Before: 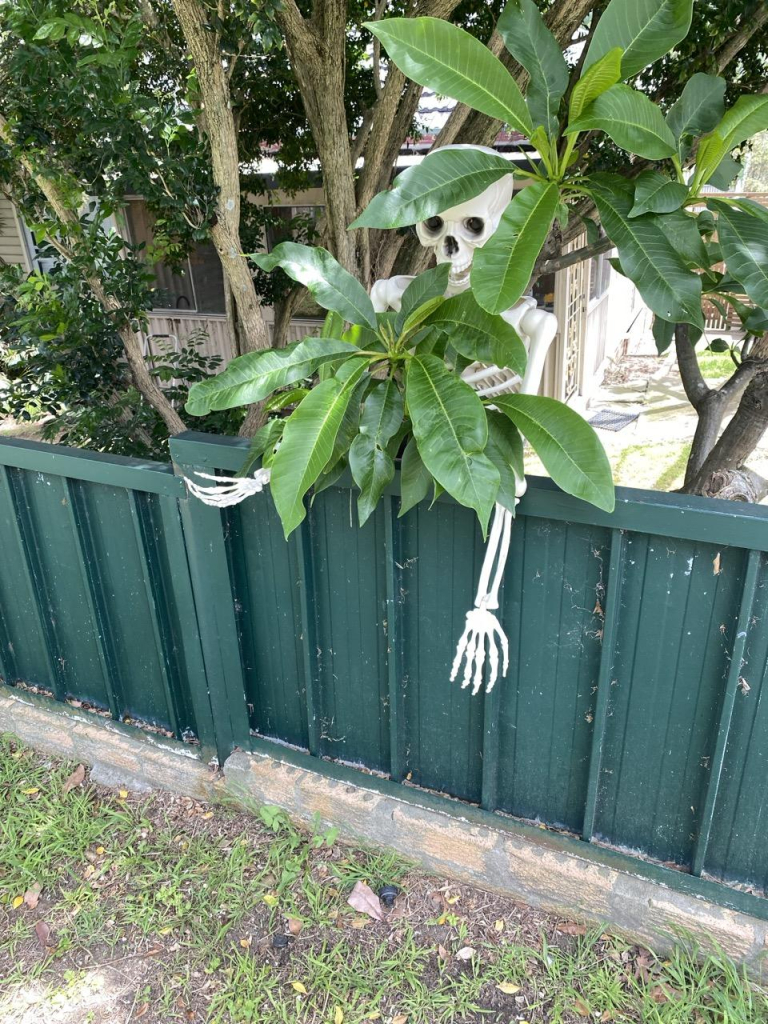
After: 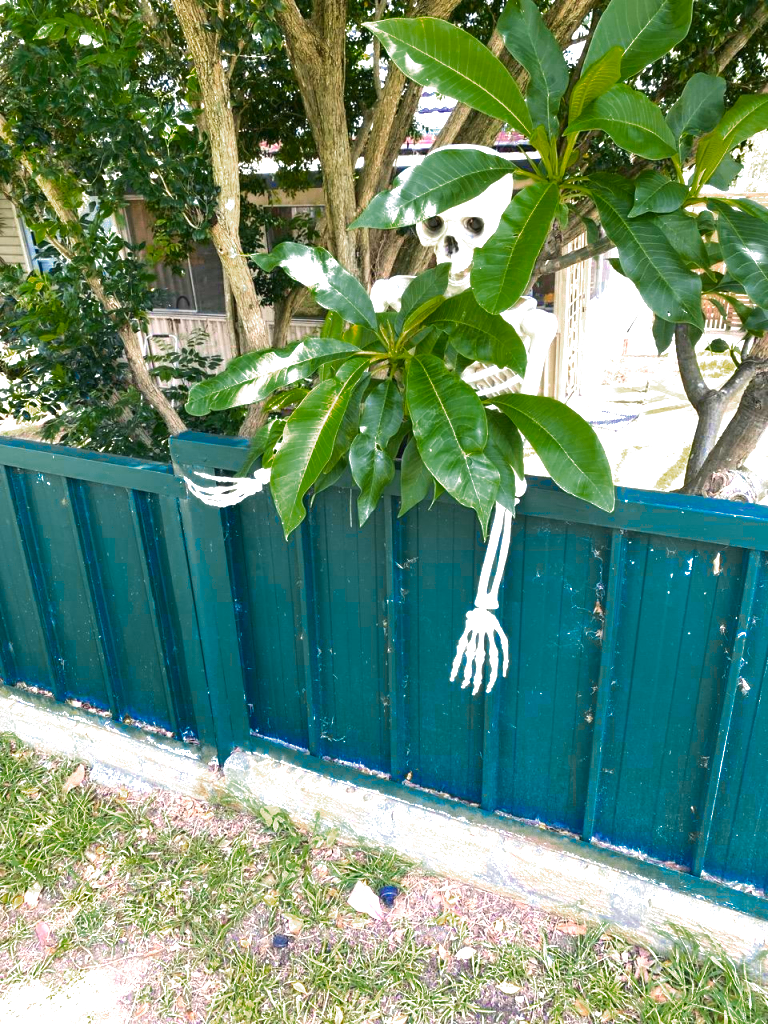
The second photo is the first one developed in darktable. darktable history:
color zones: curves: ch0 [(0, 0.553) (0.123, 0.58) (0.23, 0.419) (0.468, 0.155) (0.605, 0.132) (0.723, 0.063) (0.833, 0.172) (0.921, 0.468)]; ch1 [(0.025, 0.645) (0.229, 0.584) (0.326, 0.551) (0.537, 0.446) (0.599, 0.911) (0.708, 1) (0.805, 0.944)]; ch2 [(0.086, 0.468) (0.254, 0.464) (0.638, 0.564) (0.702, 0.592) (0.768, 0.564)]
velvia: on, module defaults
exposure: black level correction 0, exposure 1.101 EV, compensate exposure bias true, compensate highlight preservation false
